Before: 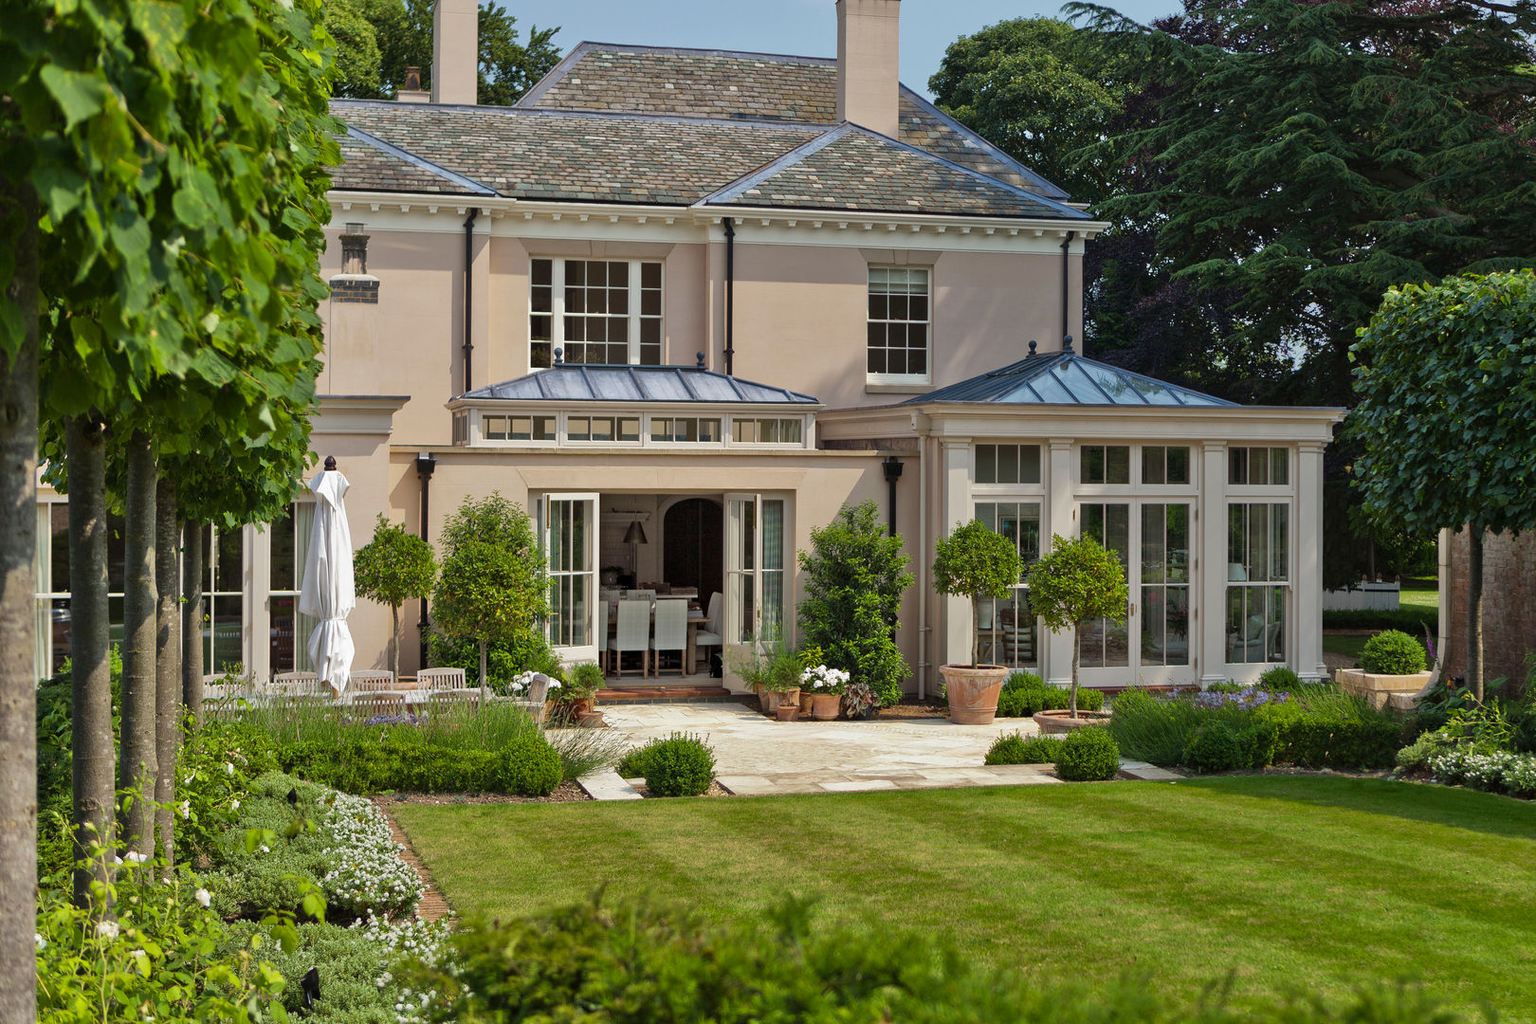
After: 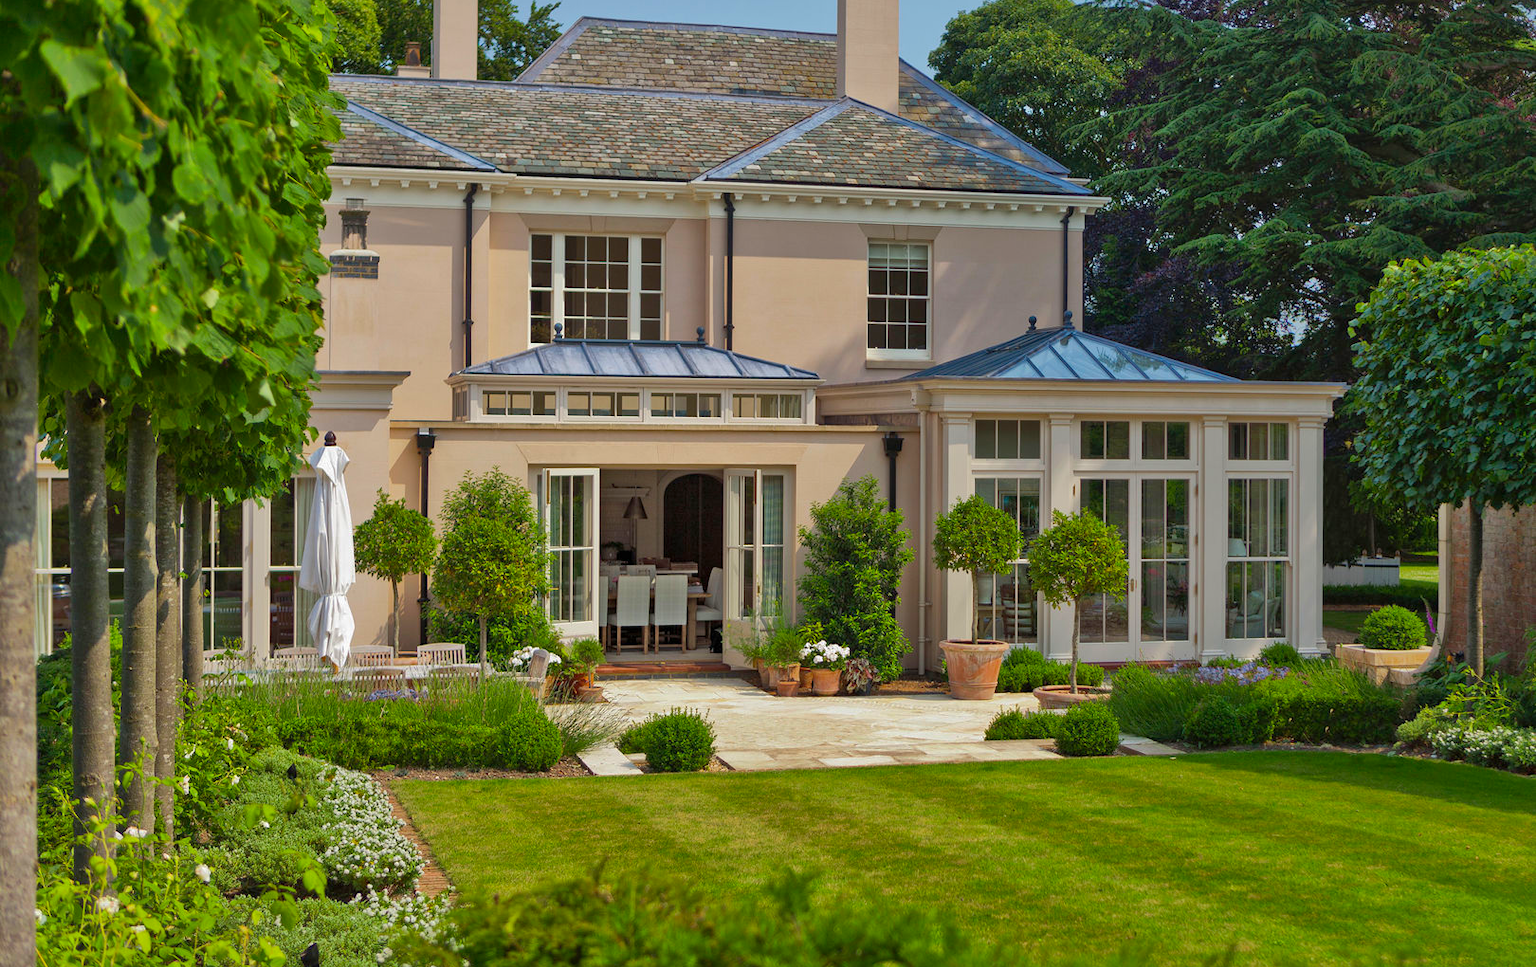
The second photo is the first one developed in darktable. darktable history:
crop and rotate: top 2.479%, bottom 3.018%
shadows and highlights: on, module defaults
color correction: saturation 1.32
